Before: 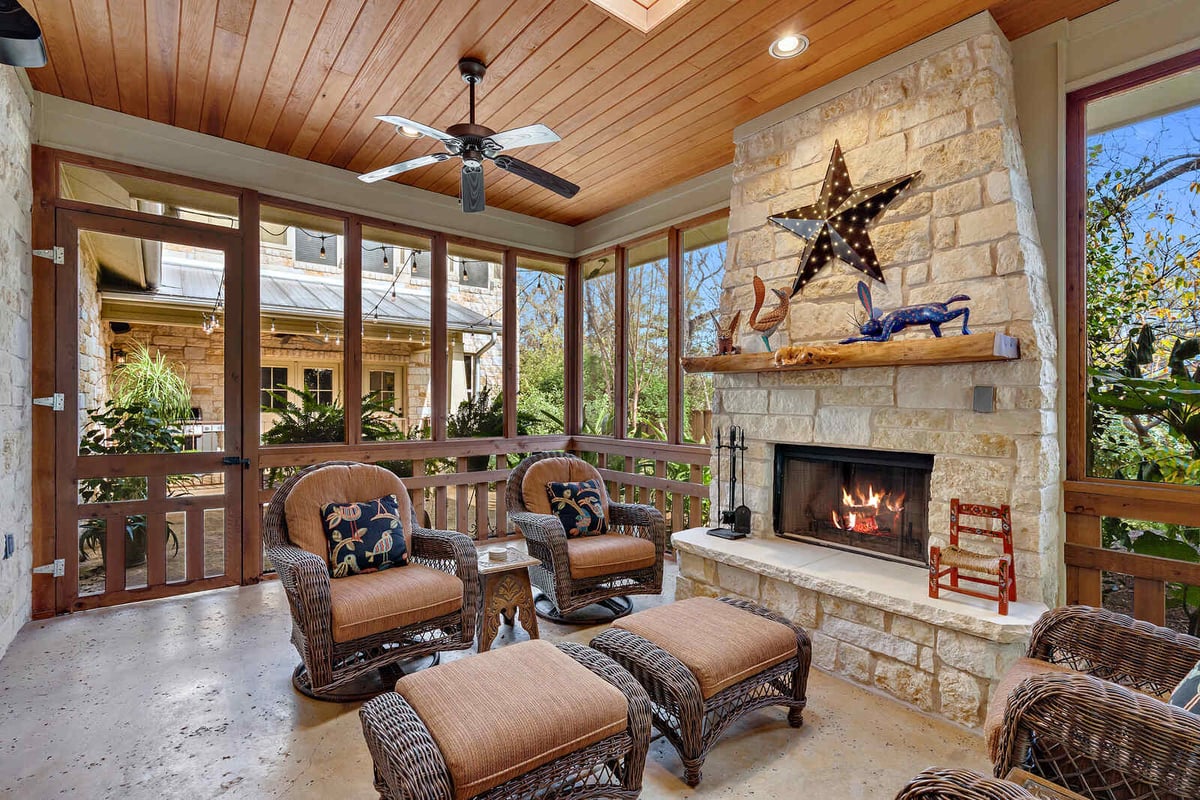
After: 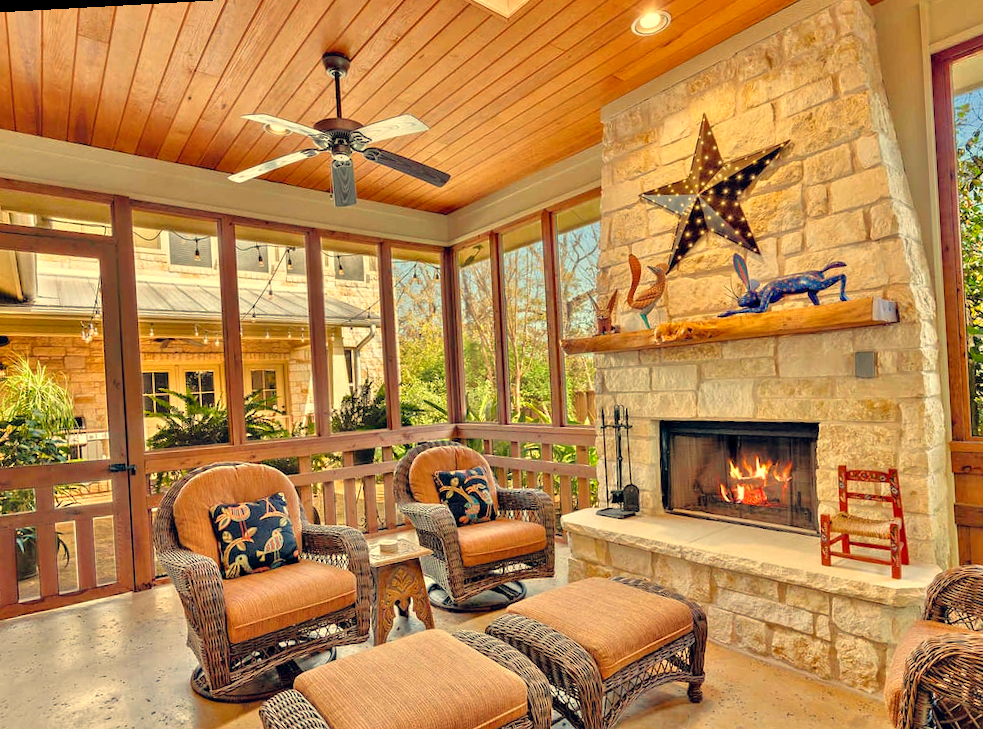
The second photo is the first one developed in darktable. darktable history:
rotate and perspective: rotation -3.18°, automatic cropping off
color balance rgb: shadows lift › hue 87.51°, highlights gain › chroma 1.62%, highlights gain › hue 55.1°, global offset › chroma 0.06%, global offset › hue 253.66°, linear chroma grading › global chroma 0.5%, perceptual saturation grading › global saturation 16.38%
crop: left 11.225%, top 5.381%, right 9.565%, bottom 10.314%
tone equalizer: -7 EV 0.15 EV, -6 EV 0.6 EV, -5 EV 1.15 EV, -4 EV 1.33 EV, -3 EV 1.15 EV, -2 EV 0.6 EV, -1 EV 0.15 EV, mask exposure compensation -0.5 EV
white balance: red 1.08, blue 0.791
